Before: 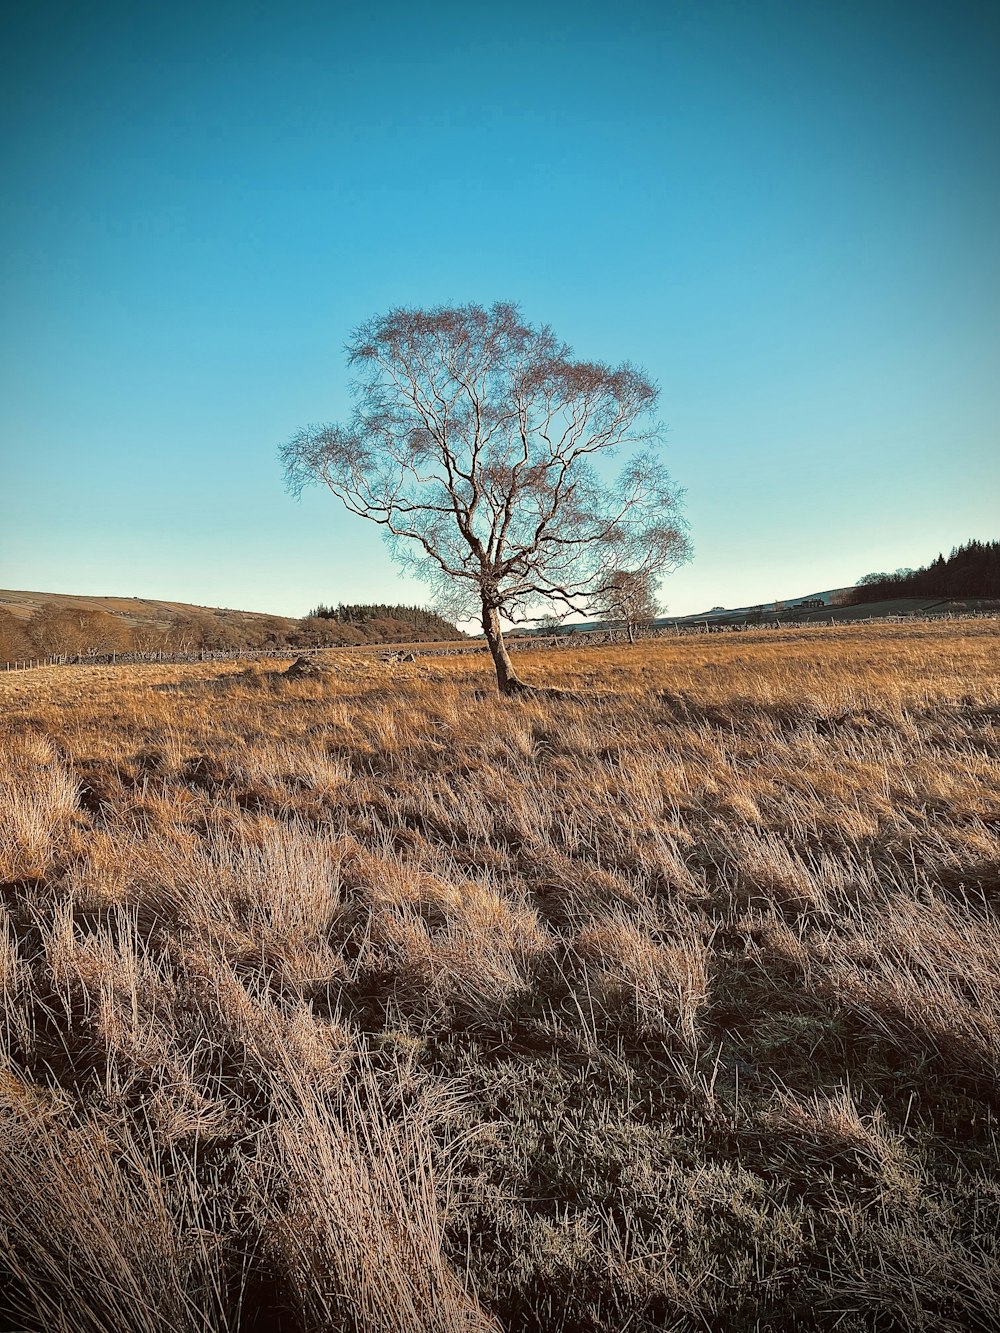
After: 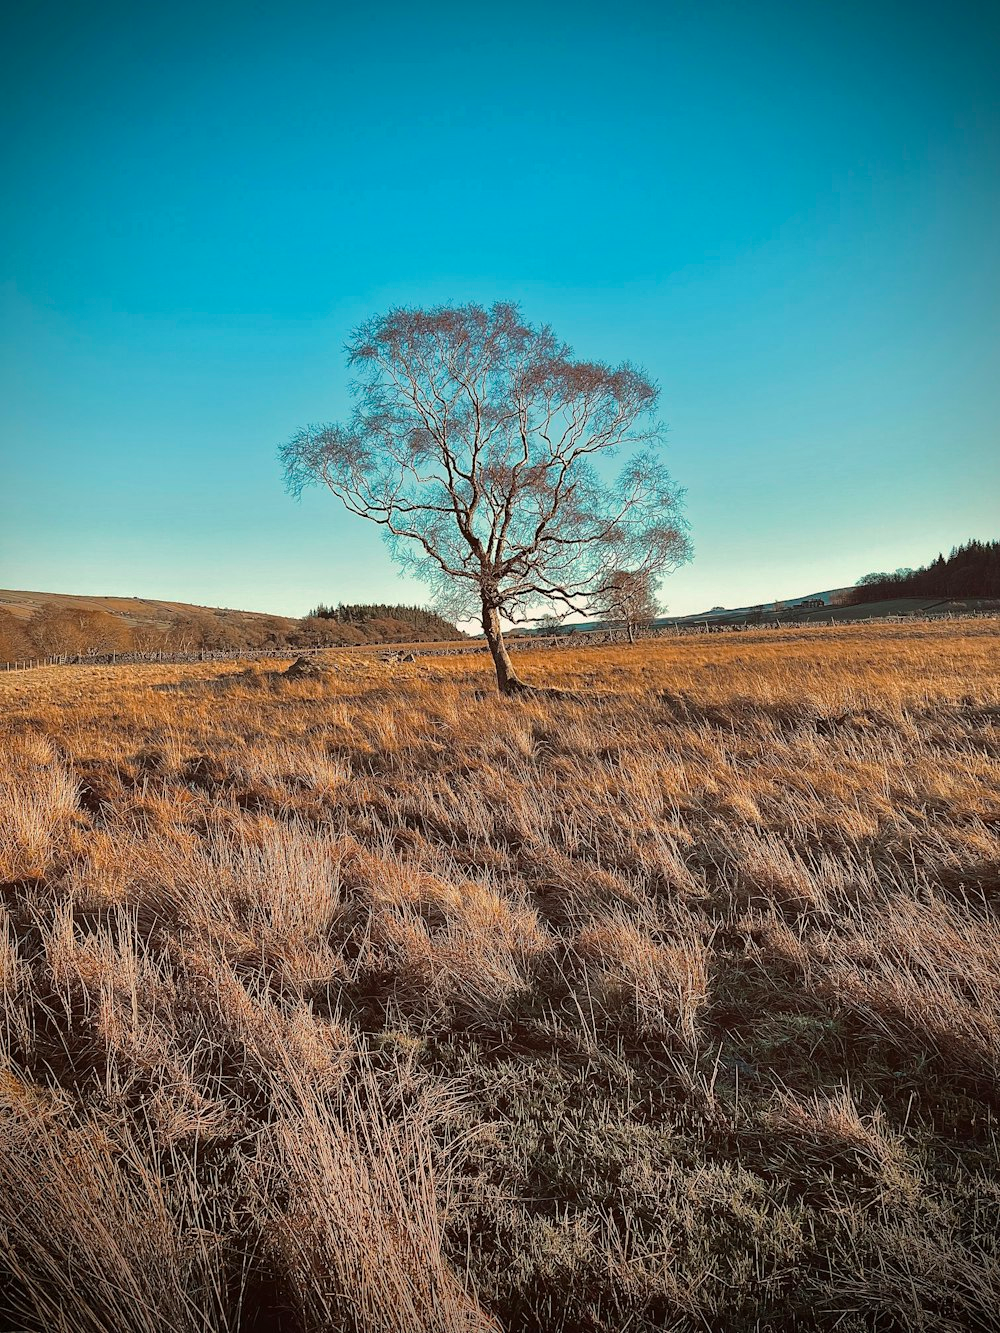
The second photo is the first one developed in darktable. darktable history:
shadows and highlights: shadows 30
color zones: mix -62.47%
